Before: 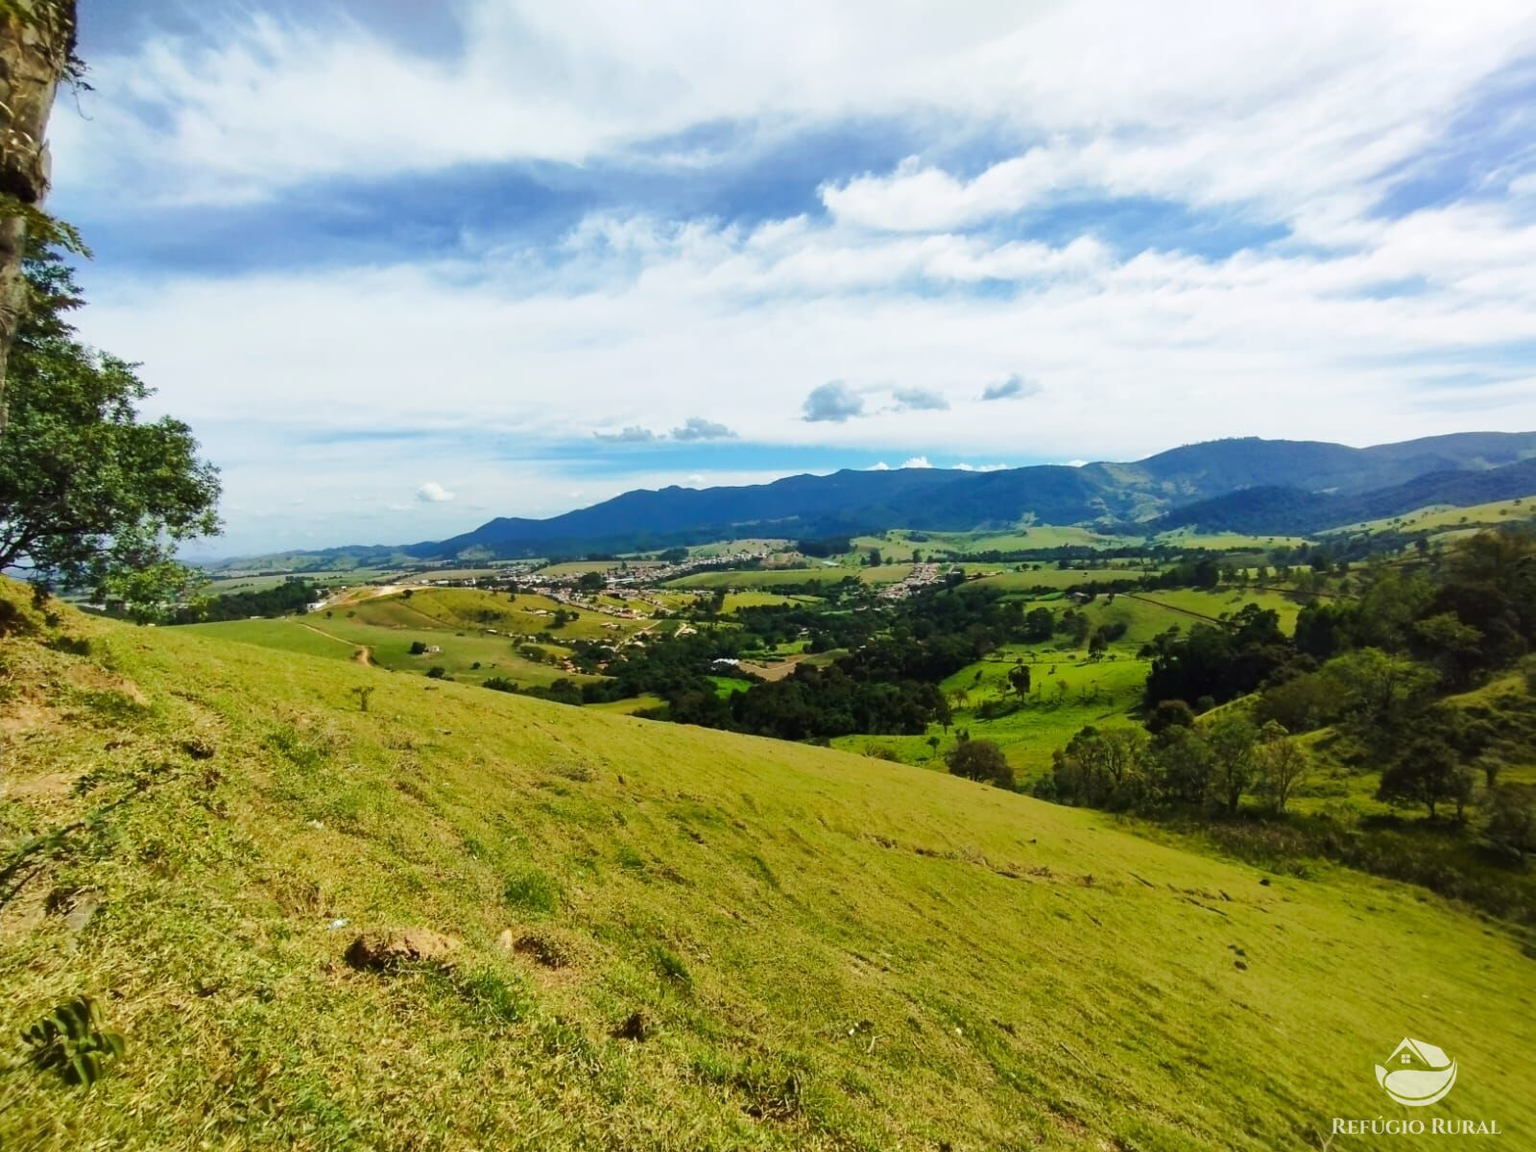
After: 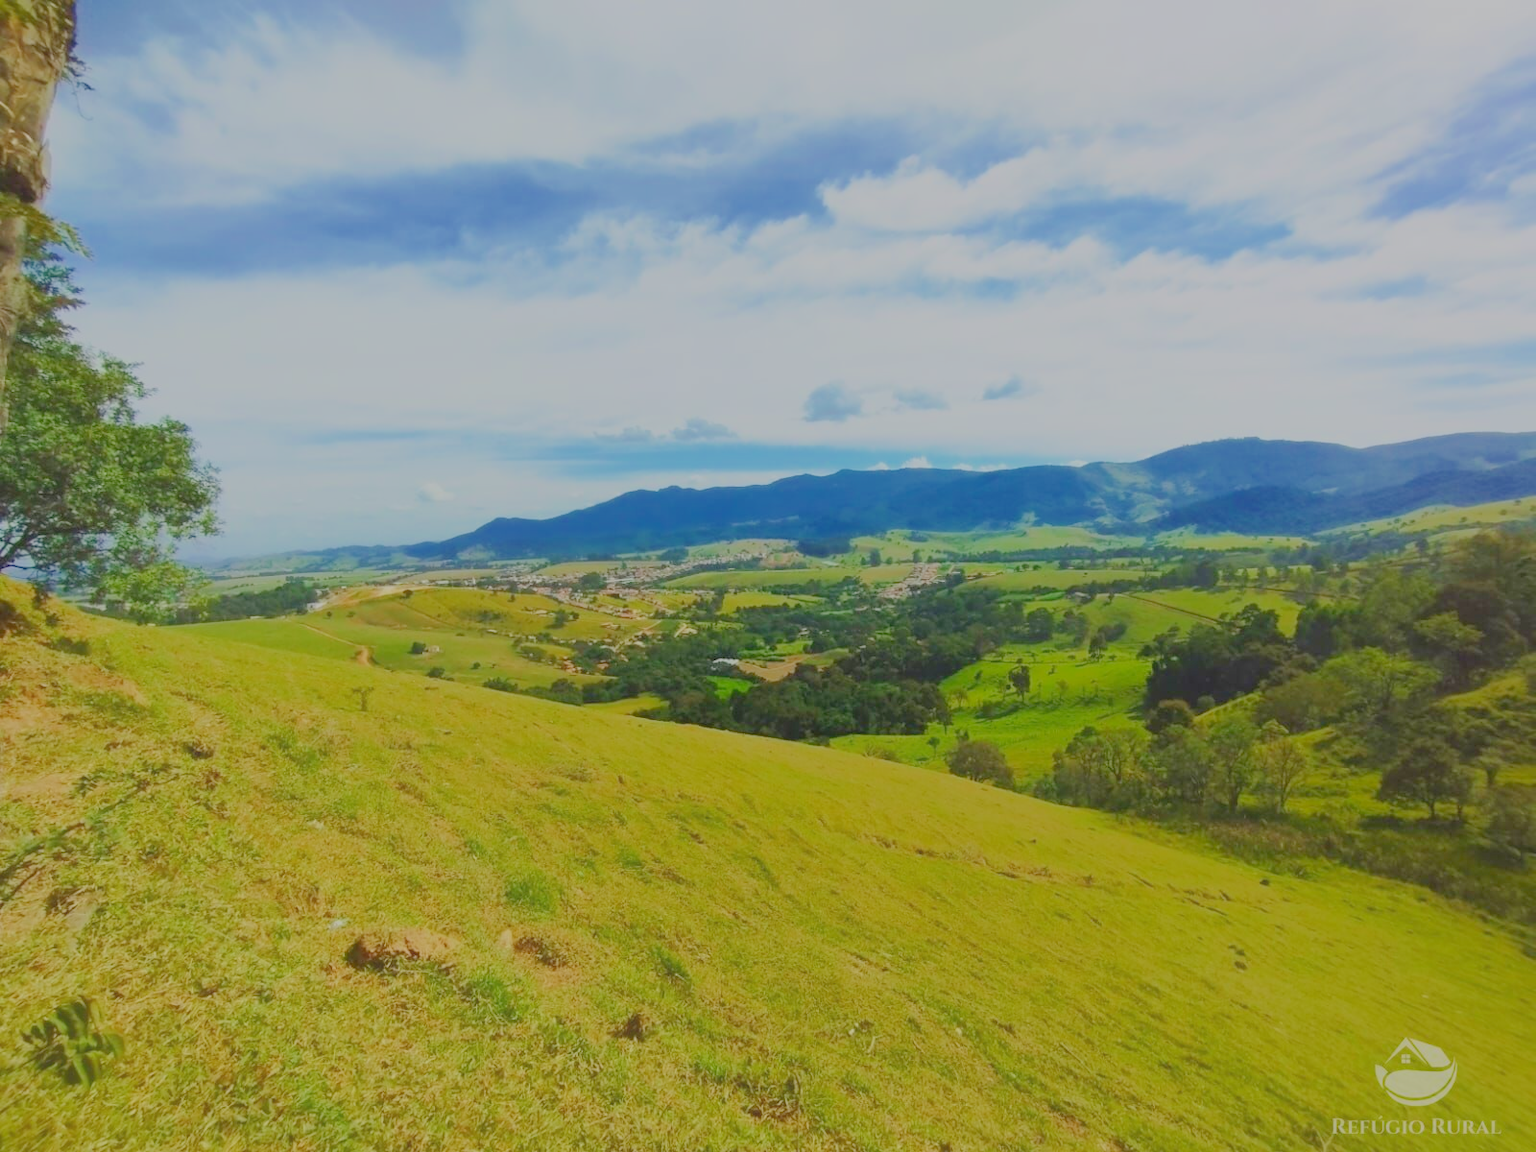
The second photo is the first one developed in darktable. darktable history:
contrast equalizer: octaves 7, y [[0.6 ×6], [0.55 ×6], [0 ×6], [0 ×6], [0 ×6]], mix -0.36
filmic rgb: black relative exposure -16 EV, white relative exposure 8 EV, threshold 3 EV, hardness 4.17, latitude 50%, contrast 0.5, color science v5 (2021), contrast in shadows safe, contrast in highlights safe, enable highlight reconstruction true
exposure: black level correction 0, exposure 1 EV, compensate exposure bias true, compensate highlight preservation false
